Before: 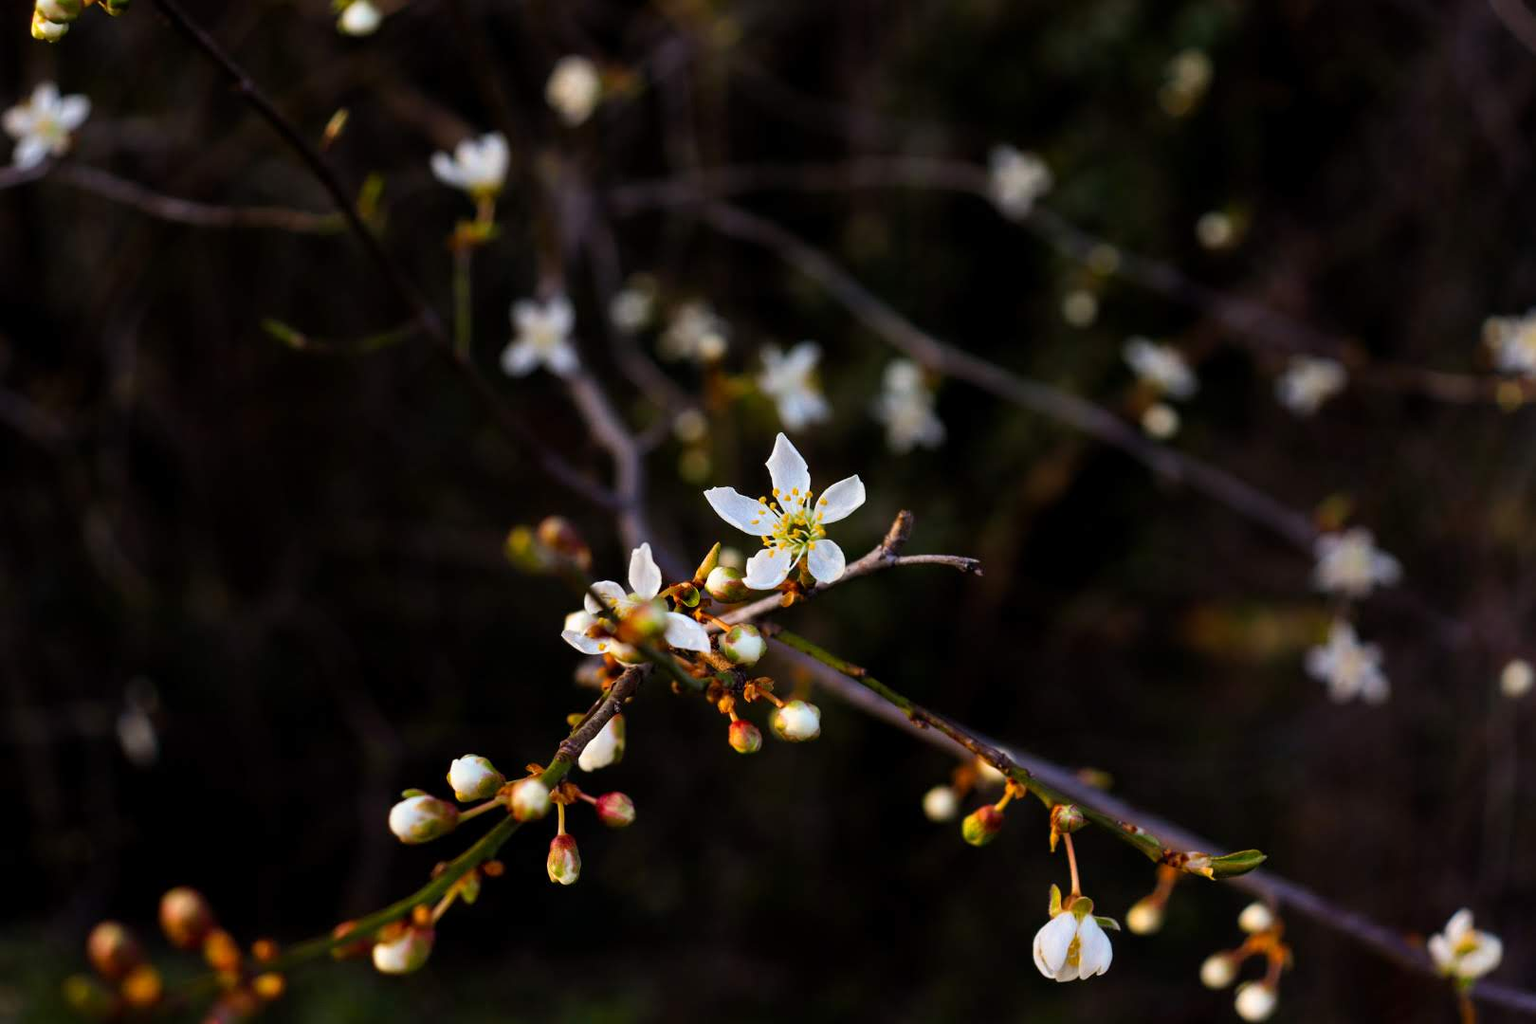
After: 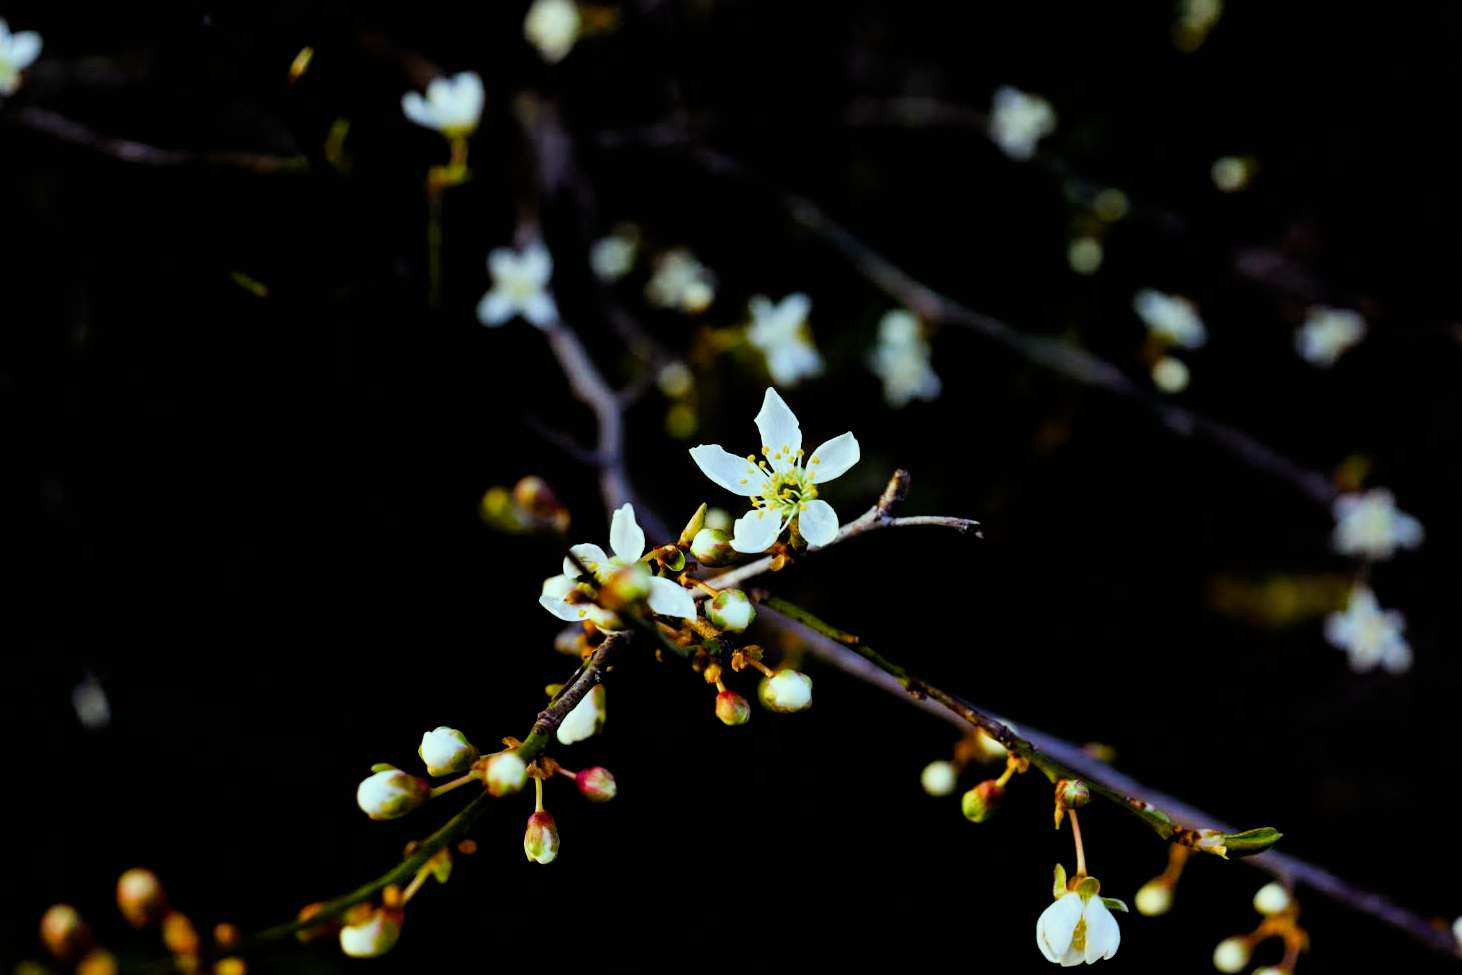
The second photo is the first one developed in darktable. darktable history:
filmic rgb: black relative exposure -5 EV, hardness 2.88, contrast 1.2
color balance: mode lift, gamma, gain (sRGB), lift [0.997, 0.979, 1.021, 1.011], gamma [1, 1.084, 0.916, 0.998], gain [1, 0.87, 1.13, 1.101], contrast 4.55%, contrast fulcrum 38.24%, output saturation 104.09%
rgb levels: preserve colors max RGB
crop: left 3.305%, top 6.436%, right 6.389%, bottom 3.258%
color balance rgb: perceptual saturation grading › global saturation 25%, perceptual saturation grading › highlights -50%, perceptual saturation grading › shadows 30%, perceptual brilliance grading › global brilliance 12%, global vibrance 20%
